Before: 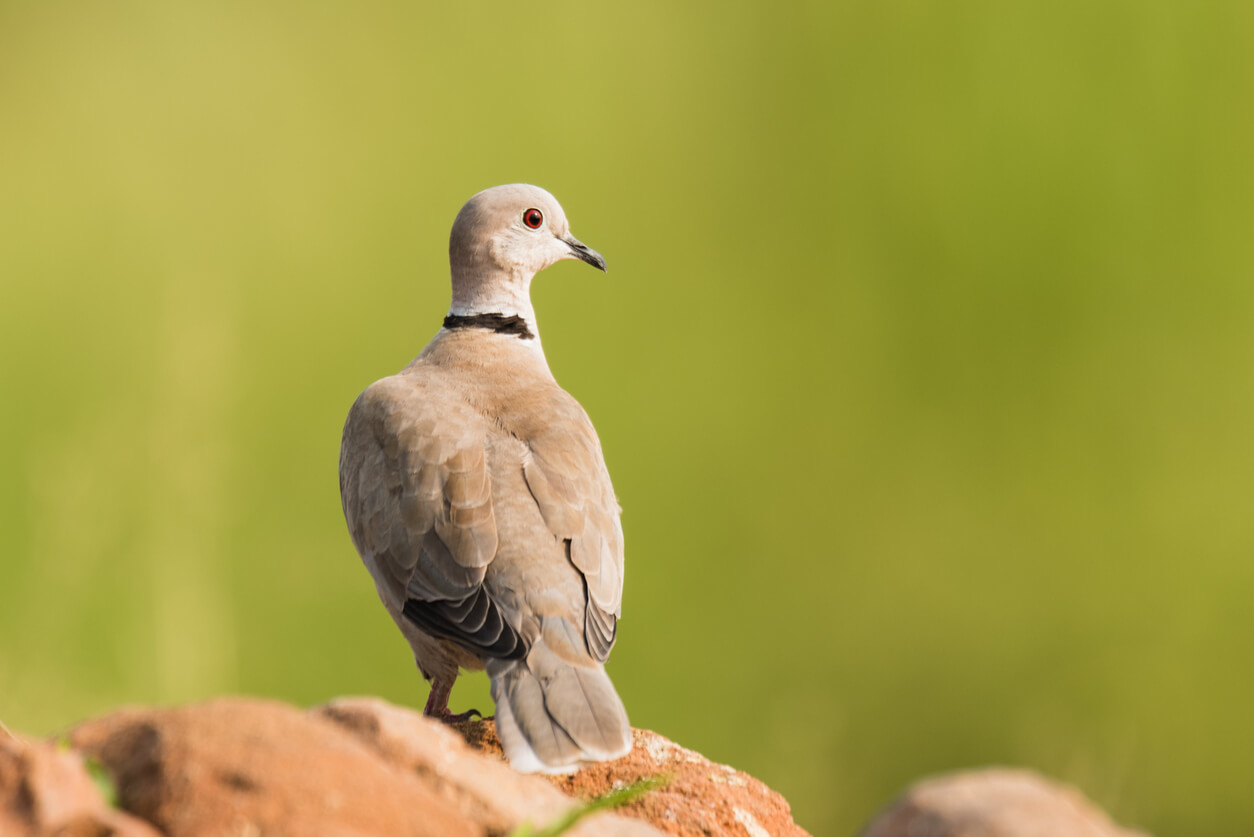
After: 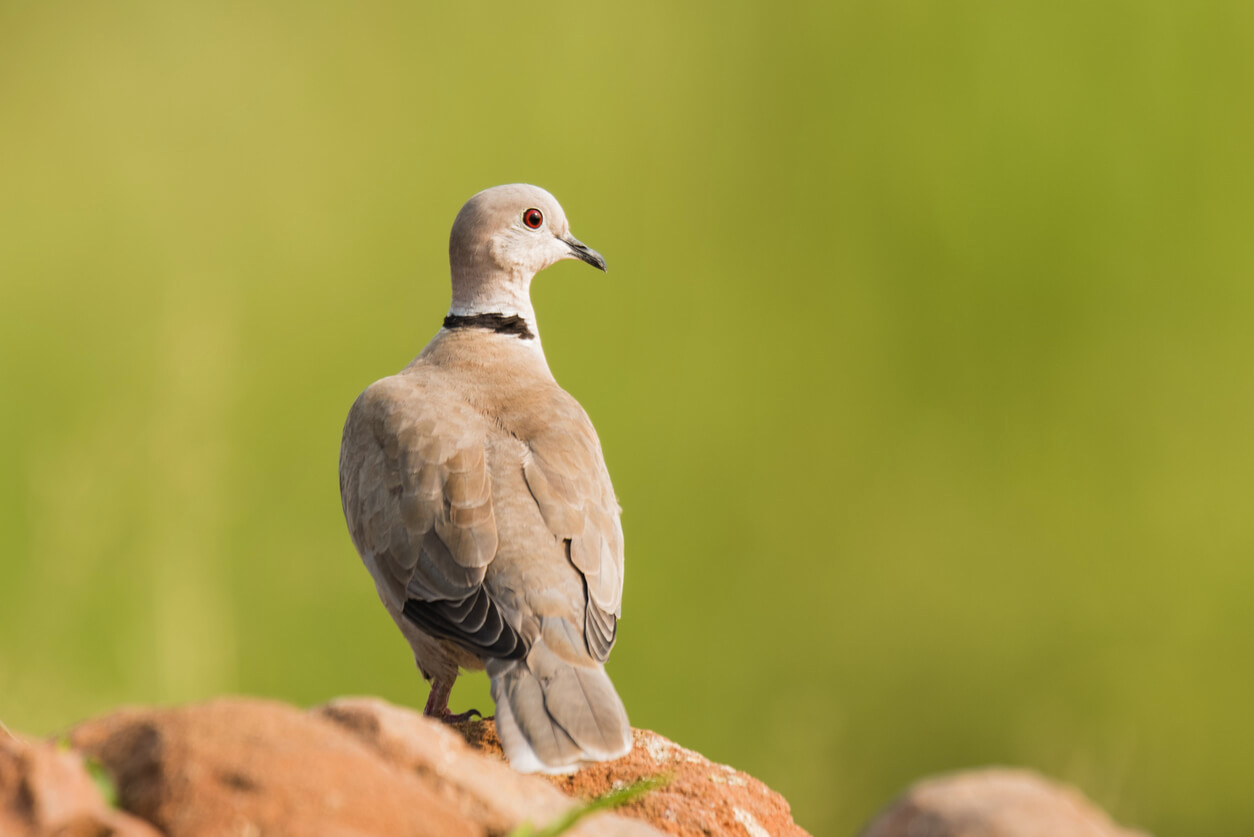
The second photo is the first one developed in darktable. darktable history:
tone equalizer: edges refinement/feathering 500, mask exposure compensation -1.57 EV, preserve details no
shadows and highlights: shadows 10.65, white point adjustment 0.862, highlights -39.64, highlights color adjustment 0.805%
